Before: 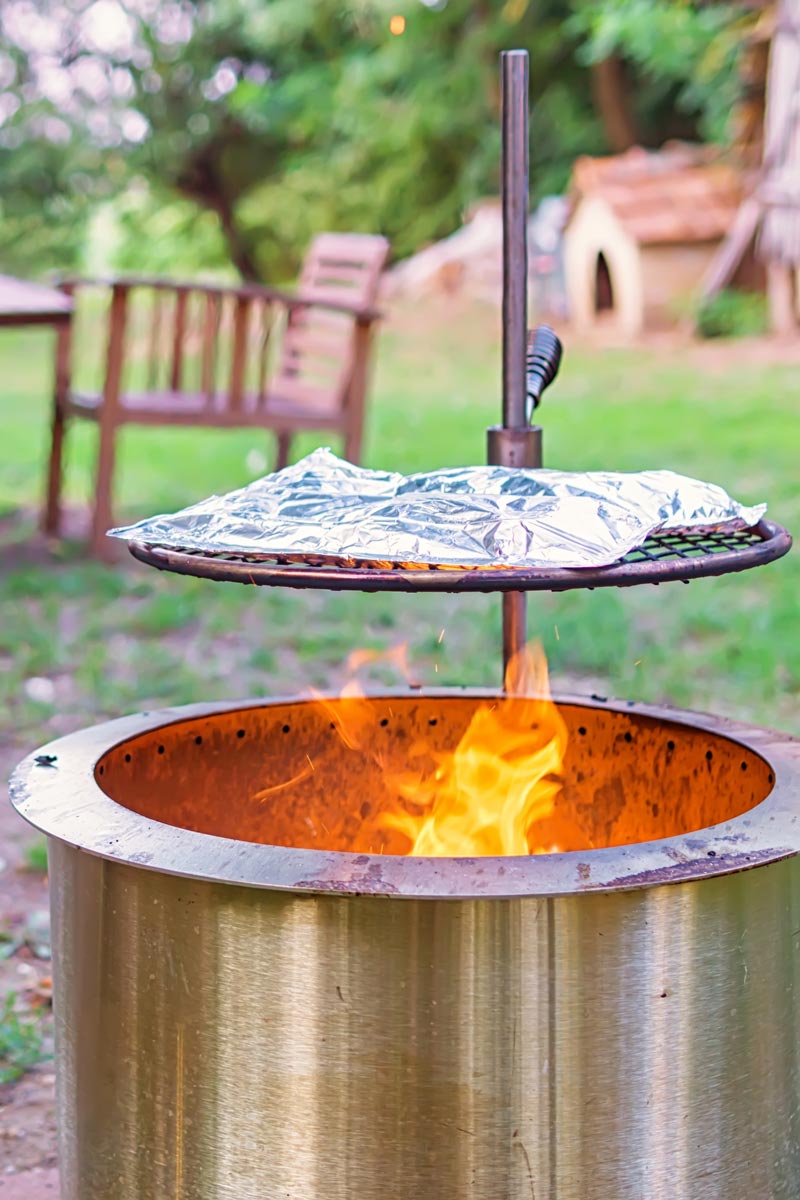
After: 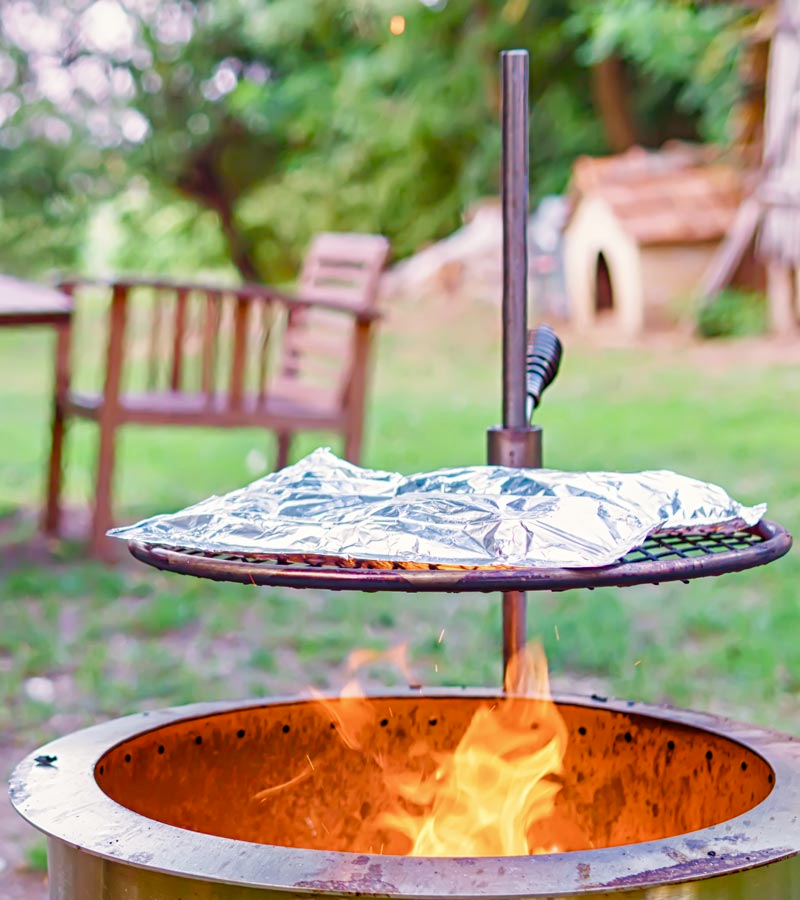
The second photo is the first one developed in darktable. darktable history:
color balance rgb: perceptual saturation grading › global saturation 25.407%, perceptual saturation grading › highlights -50.61%, perceptual saturation grading › shadows 30.194%, global vibrance 14.597%
crop: bottom 24.986%
